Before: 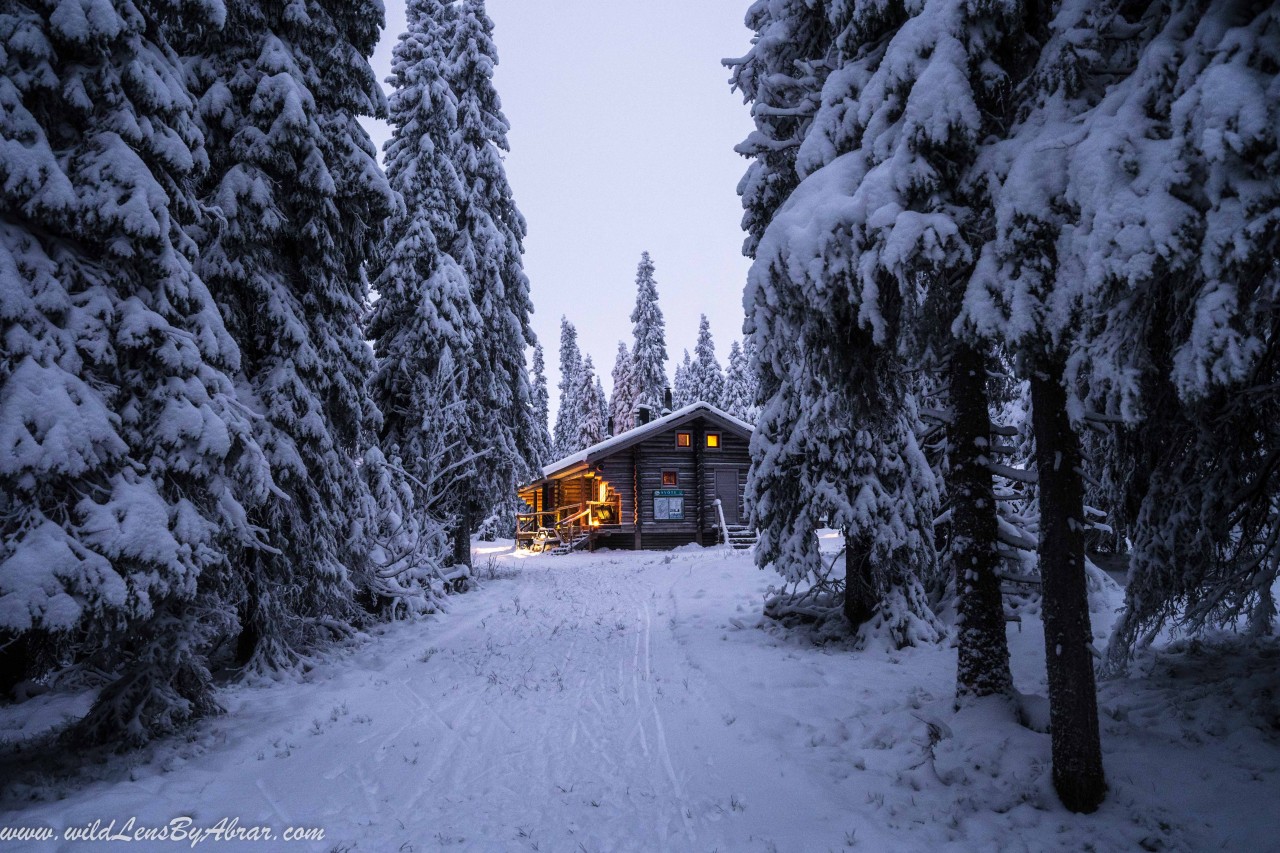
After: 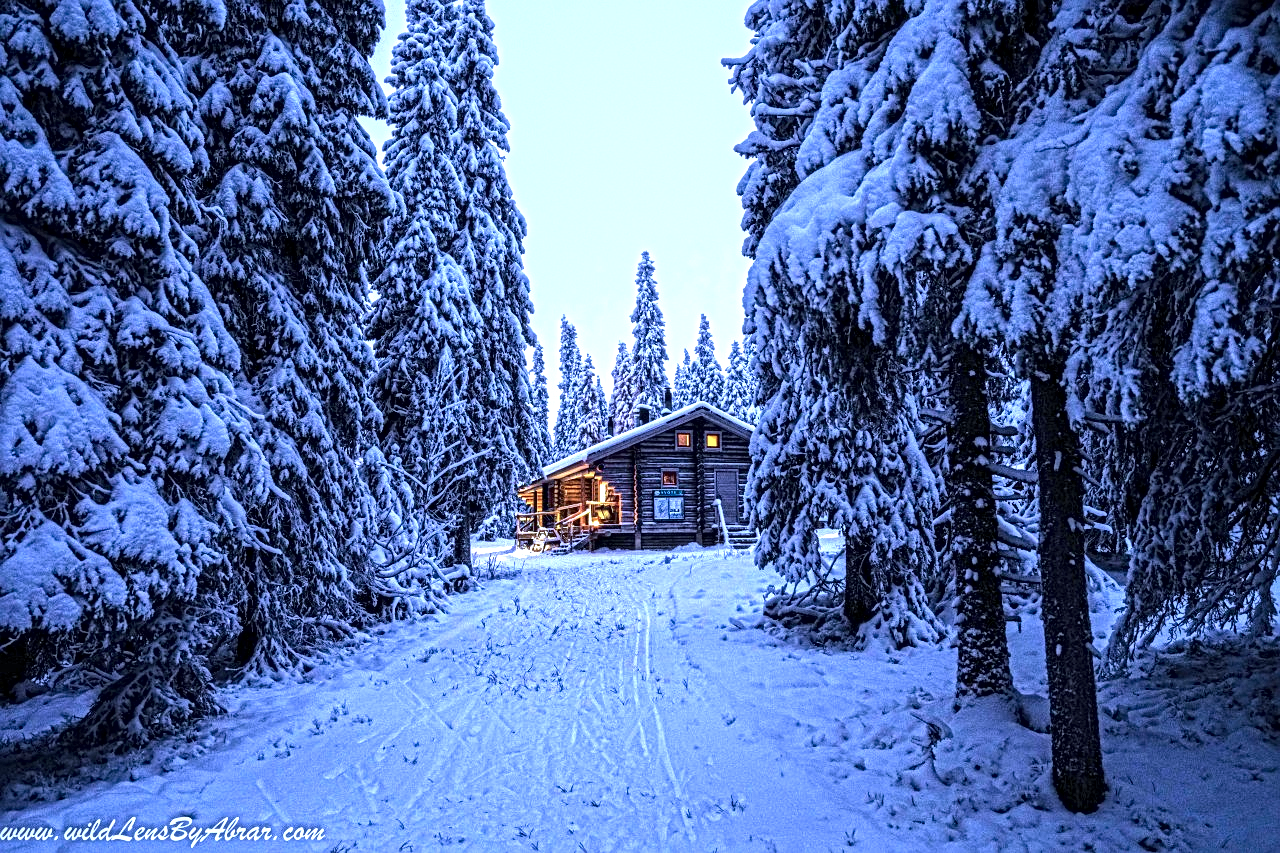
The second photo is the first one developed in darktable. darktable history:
local contrast: mode bilateral grid, contrast 20, coarseness 3, detail 298%, midtone range 0.2
exposure: exposure 0.667 EV, compensate highlight preservation false
color calibration: illuminant as shot in camera, adaptation linear Bradford (ICC v4), x 0.405, y 0.404, temperature 3529.35 K
